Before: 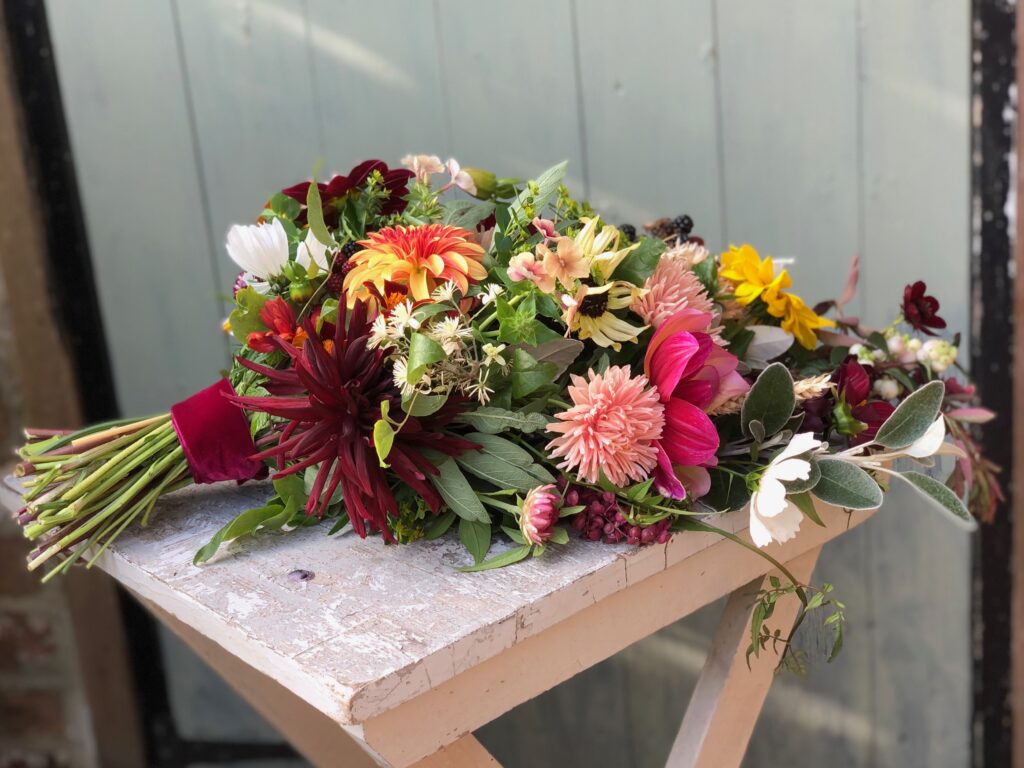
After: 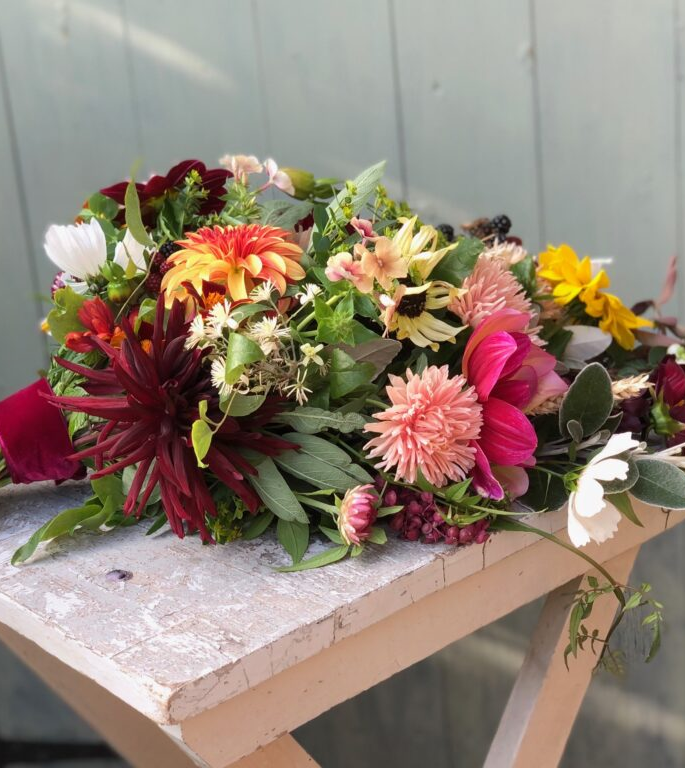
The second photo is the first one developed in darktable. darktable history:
crop and rotate: left 17.809%, right 15.281%
tone equalizer: on, module defaults
